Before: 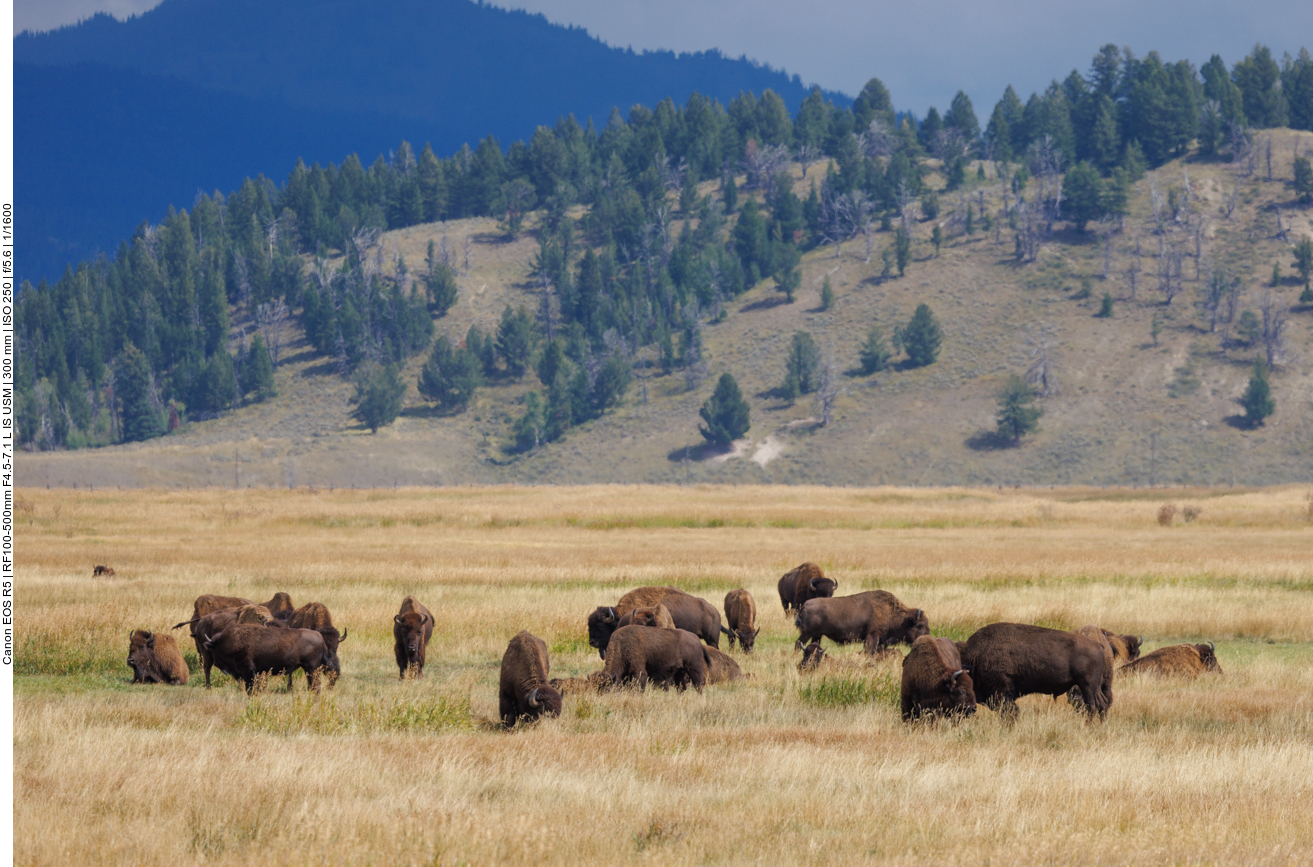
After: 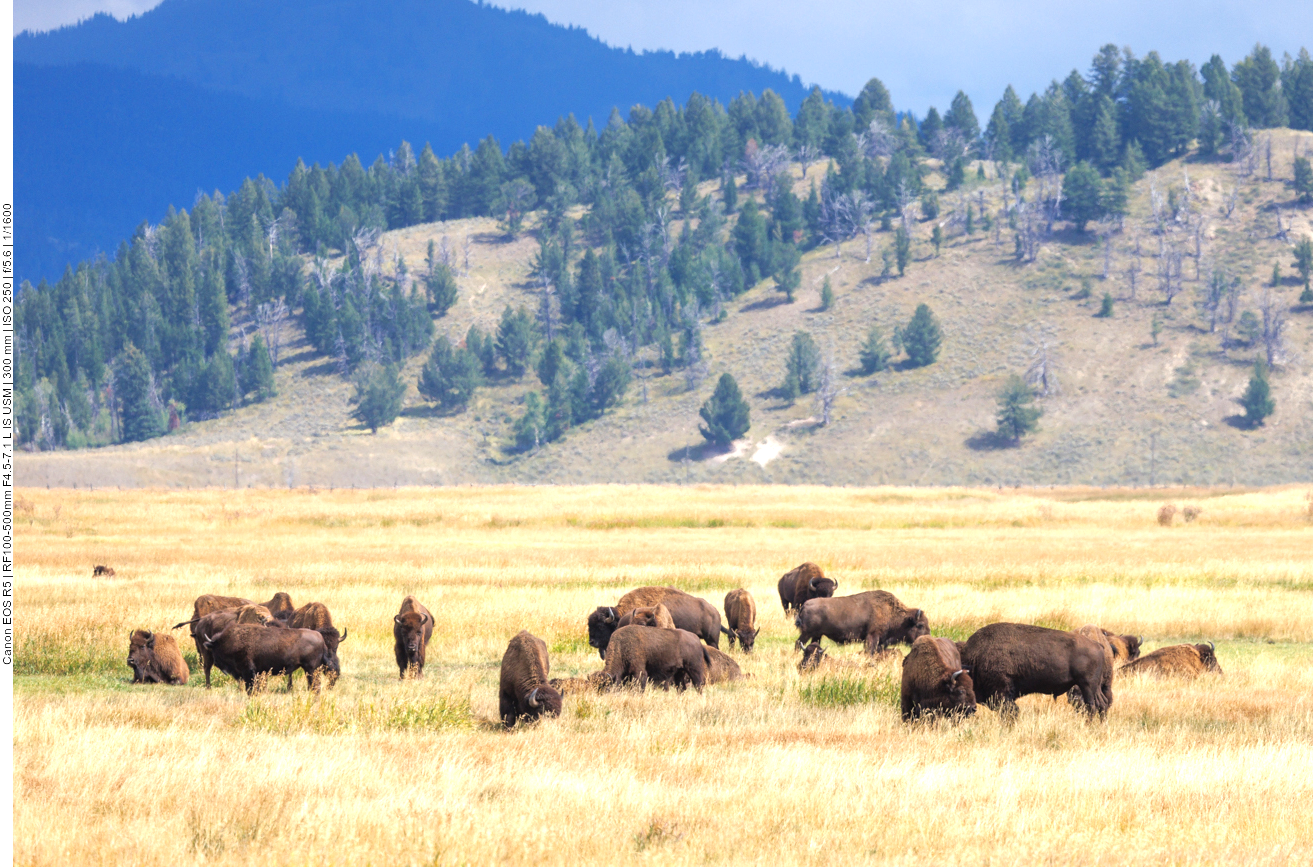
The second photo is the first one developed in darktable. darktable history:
exposure: black level correction 0, exposure 1.098 EV, compensate exposure bias true, compensate highlight preservation false
